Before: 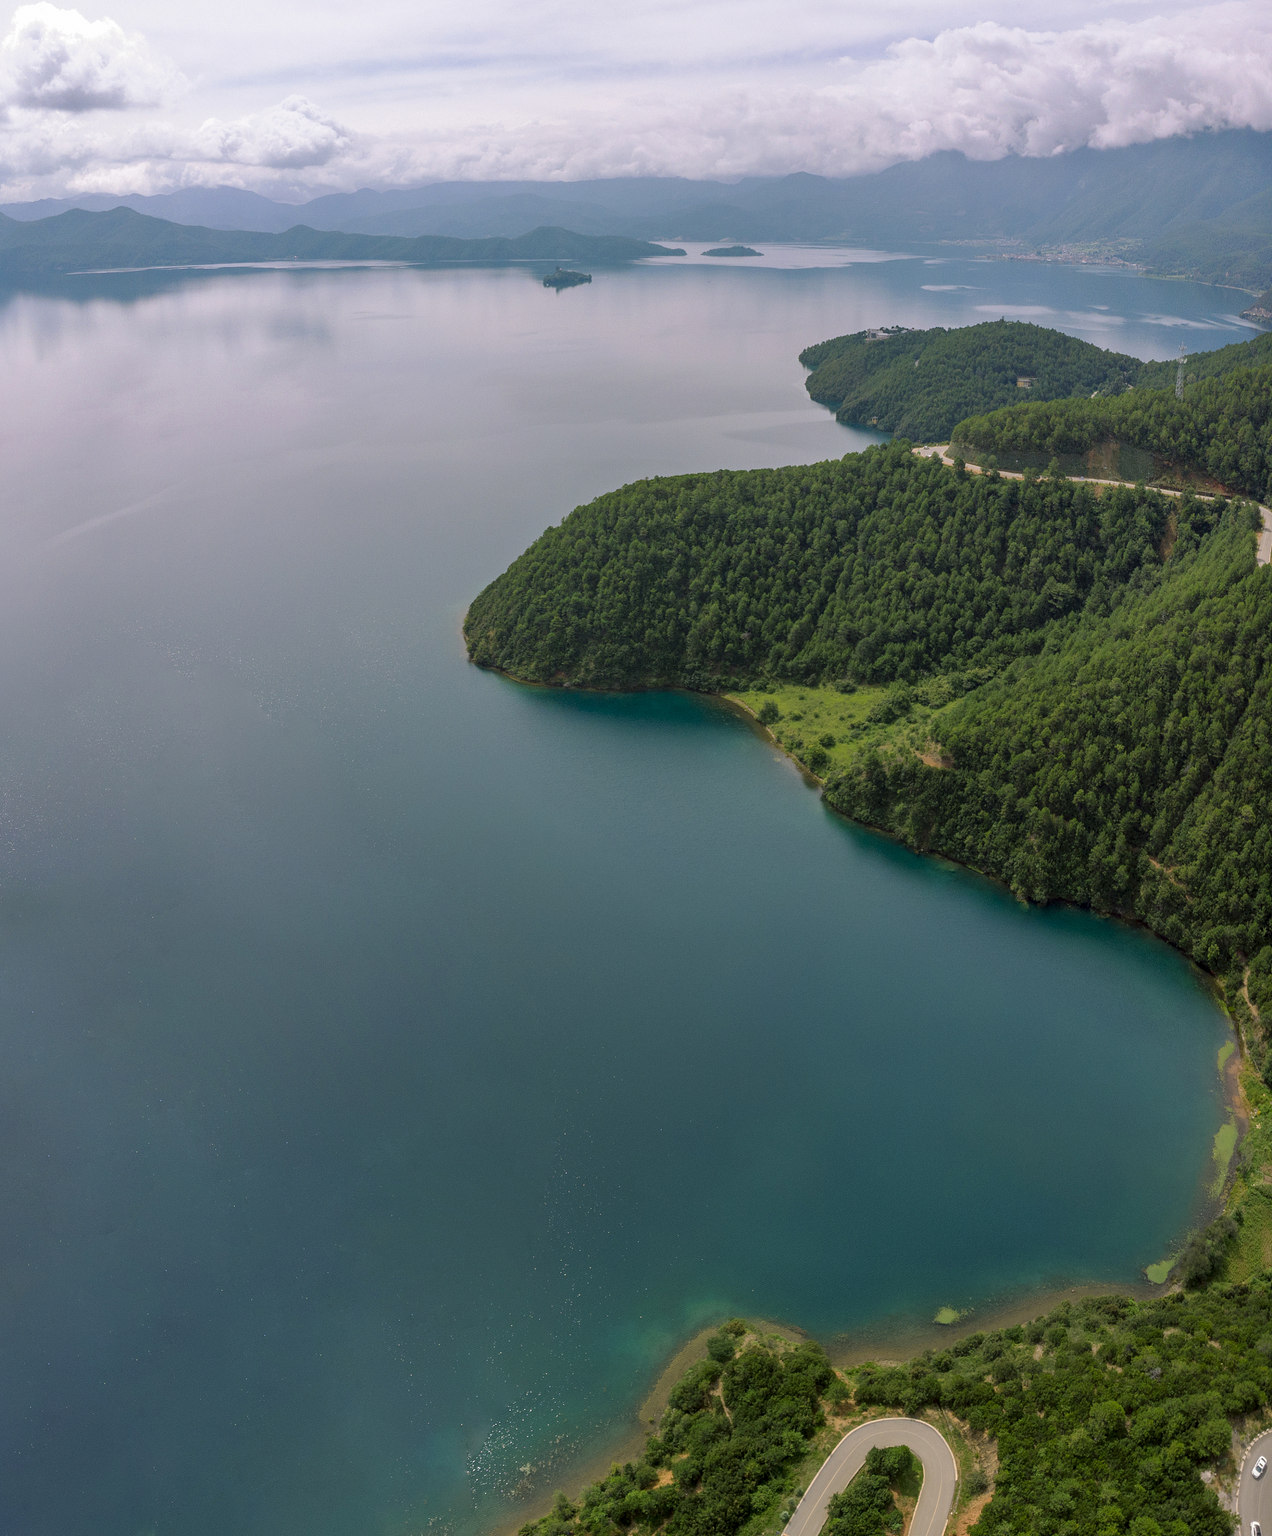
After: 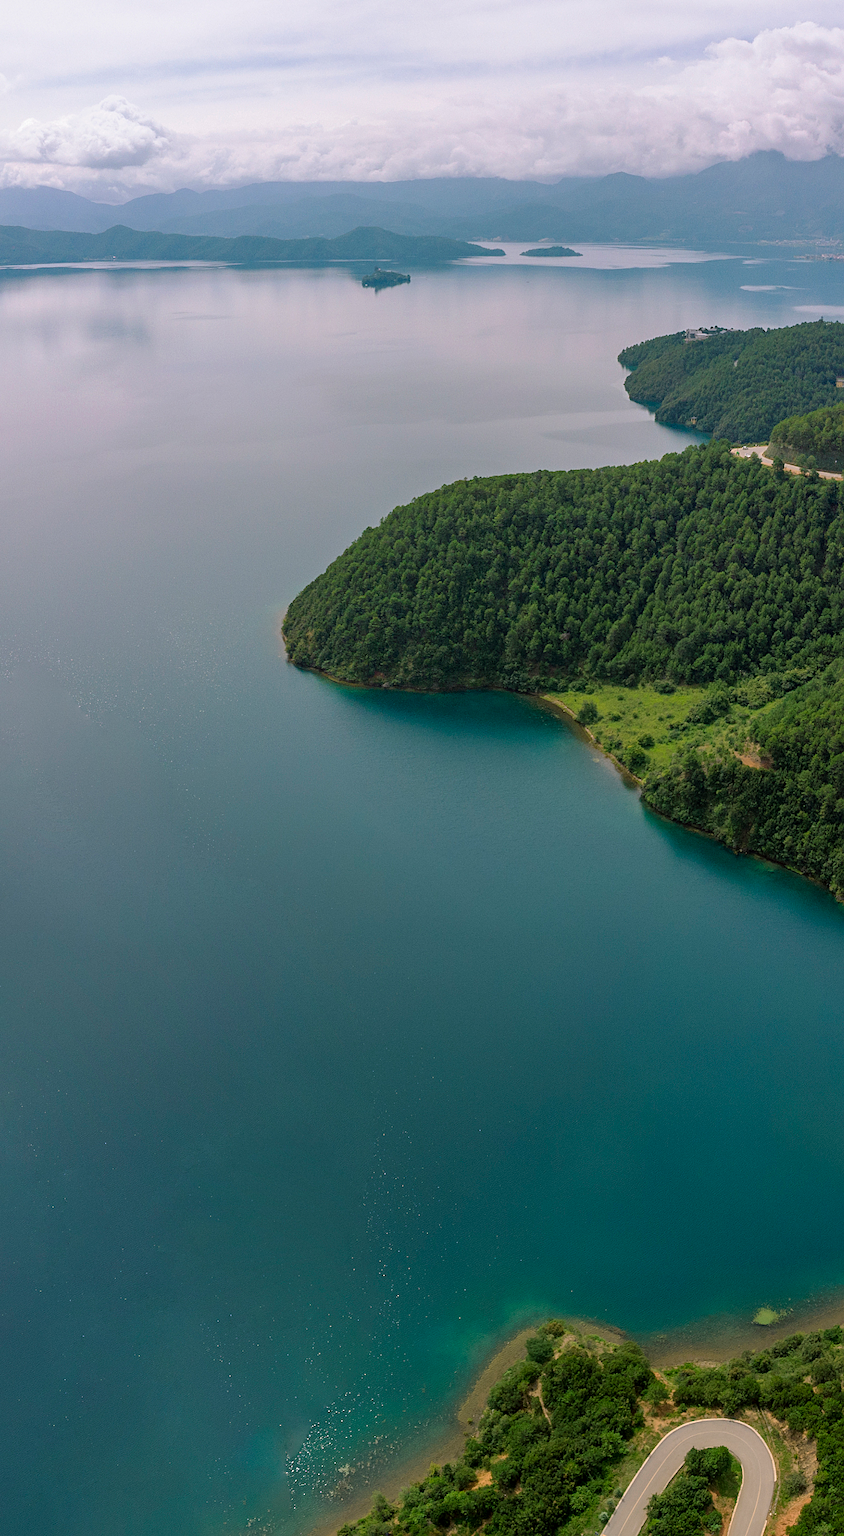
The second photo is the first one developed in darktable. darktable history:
sharpen: amount 0.2
crop and rotate: left 14.314%, right 19.332%
